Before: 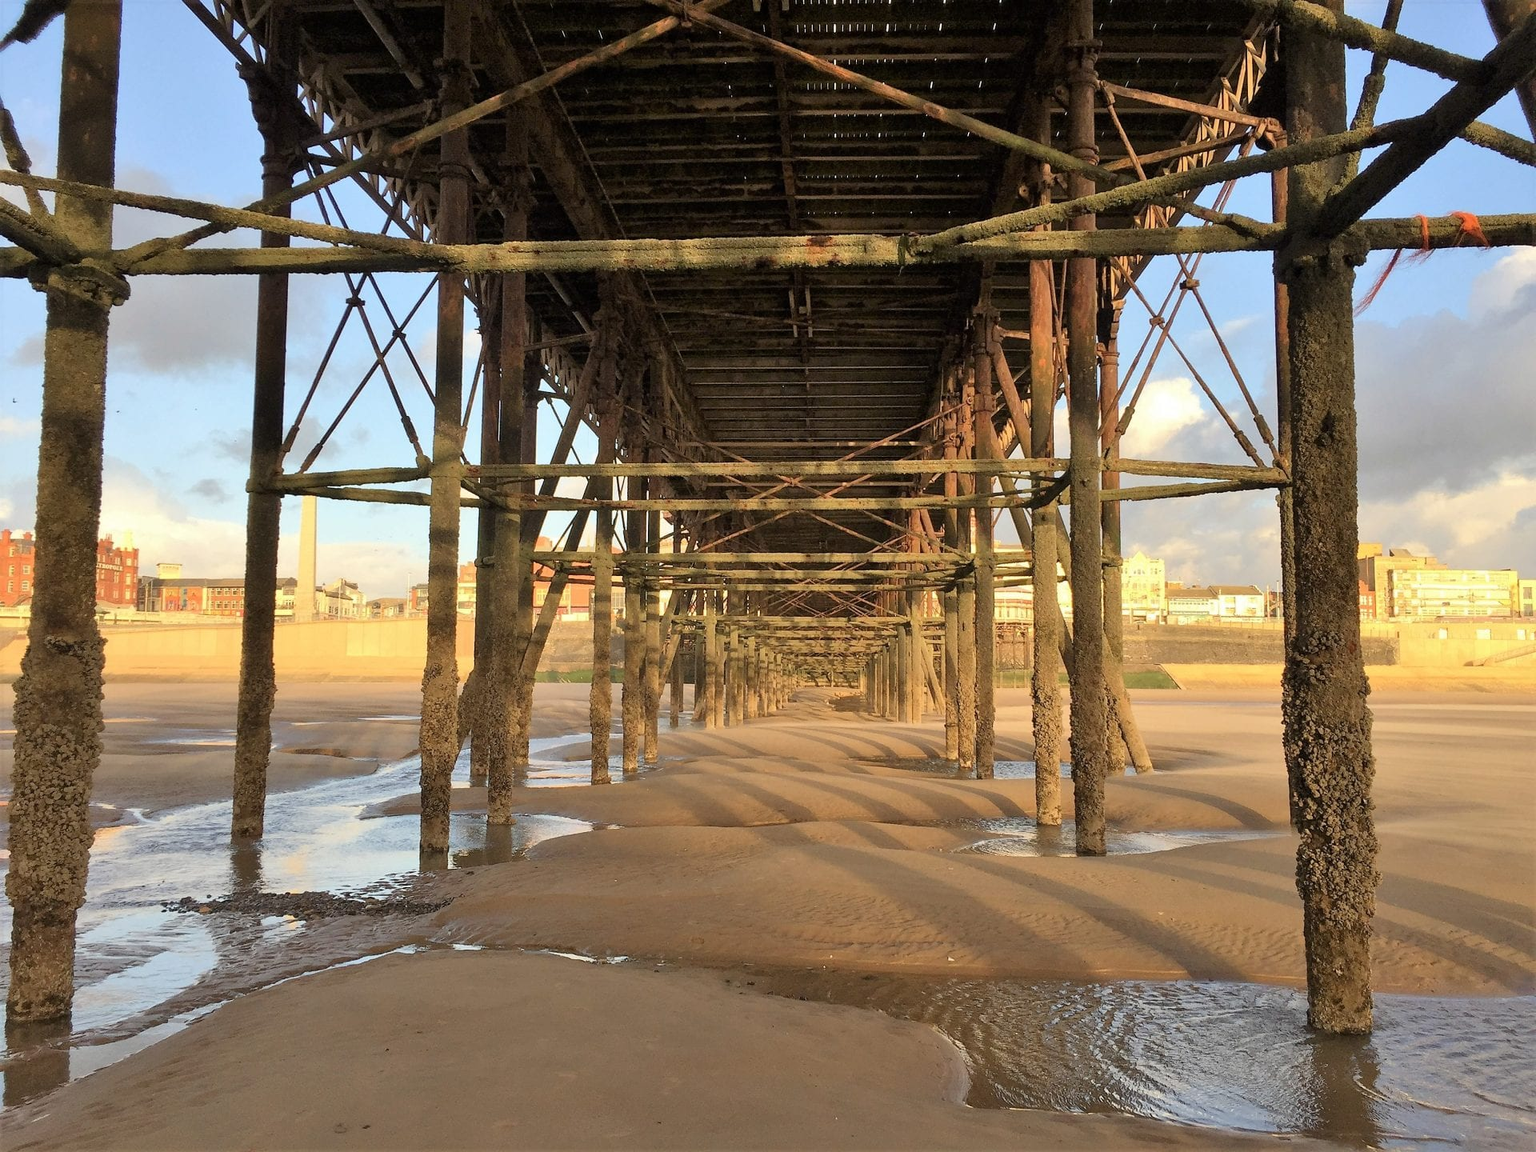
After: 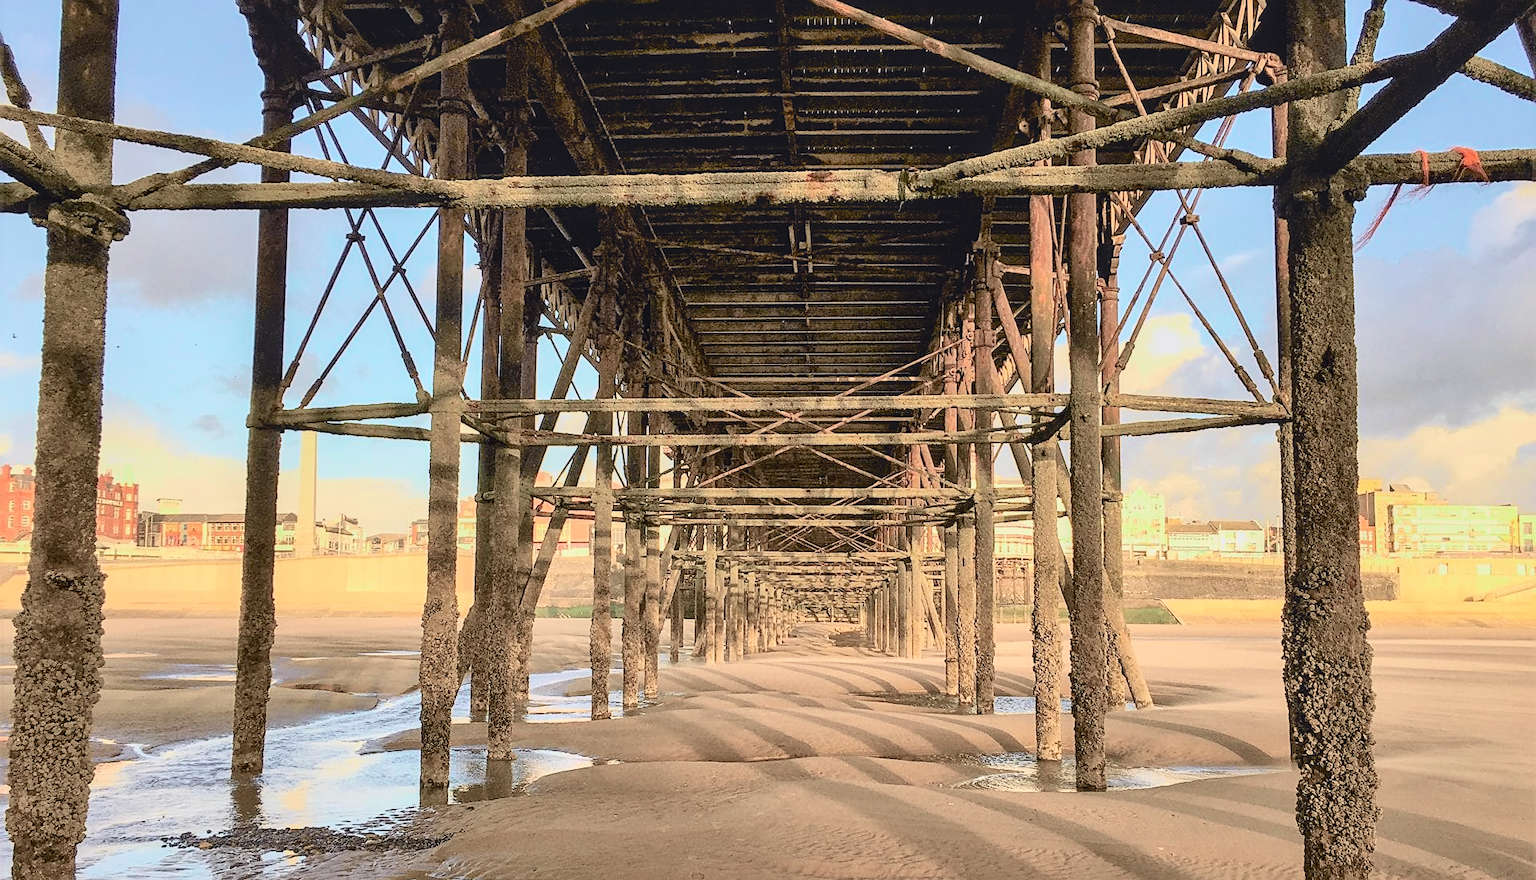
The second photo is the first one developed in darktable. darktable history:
crop: top 5.67%, bottom 17.823%
filmic rgb: black relative exposure -7.65 EV, white relative exposure 4.56 EV, hardness 3.61, color science v6 (2022), iterations of high-quality reconstruction 0
exposure: black level correction 0, exposure 0.499 EV, compensate exposure bias true, compensate highlight preservation false
tone curve: curves: ch0 [(0, 0.039) (0.104, 0.094) (0.285, 0.301) (0.673, 0.796) (0.845, 0.932) (0.994, 0.971)]; ch1 [(0, 0) (0.356, 0.385) (0.424, 0.405) (0.498, 0.502) (0.586, 0.57) (0.657, 0.642) (1, 1)]; ch2 [(0, 0) (0.424, 0.438) (0.46, 0.453) (0.515, 0.505) (0.557, 0.57) (0.612, 0.583) (0.722, 0.67) (1, 1)], color space Lab, independent channels, preserve colors none
sharpen: on, module defaults
local contrast: on, module defaults
shadows and highlights: on, module defaults
